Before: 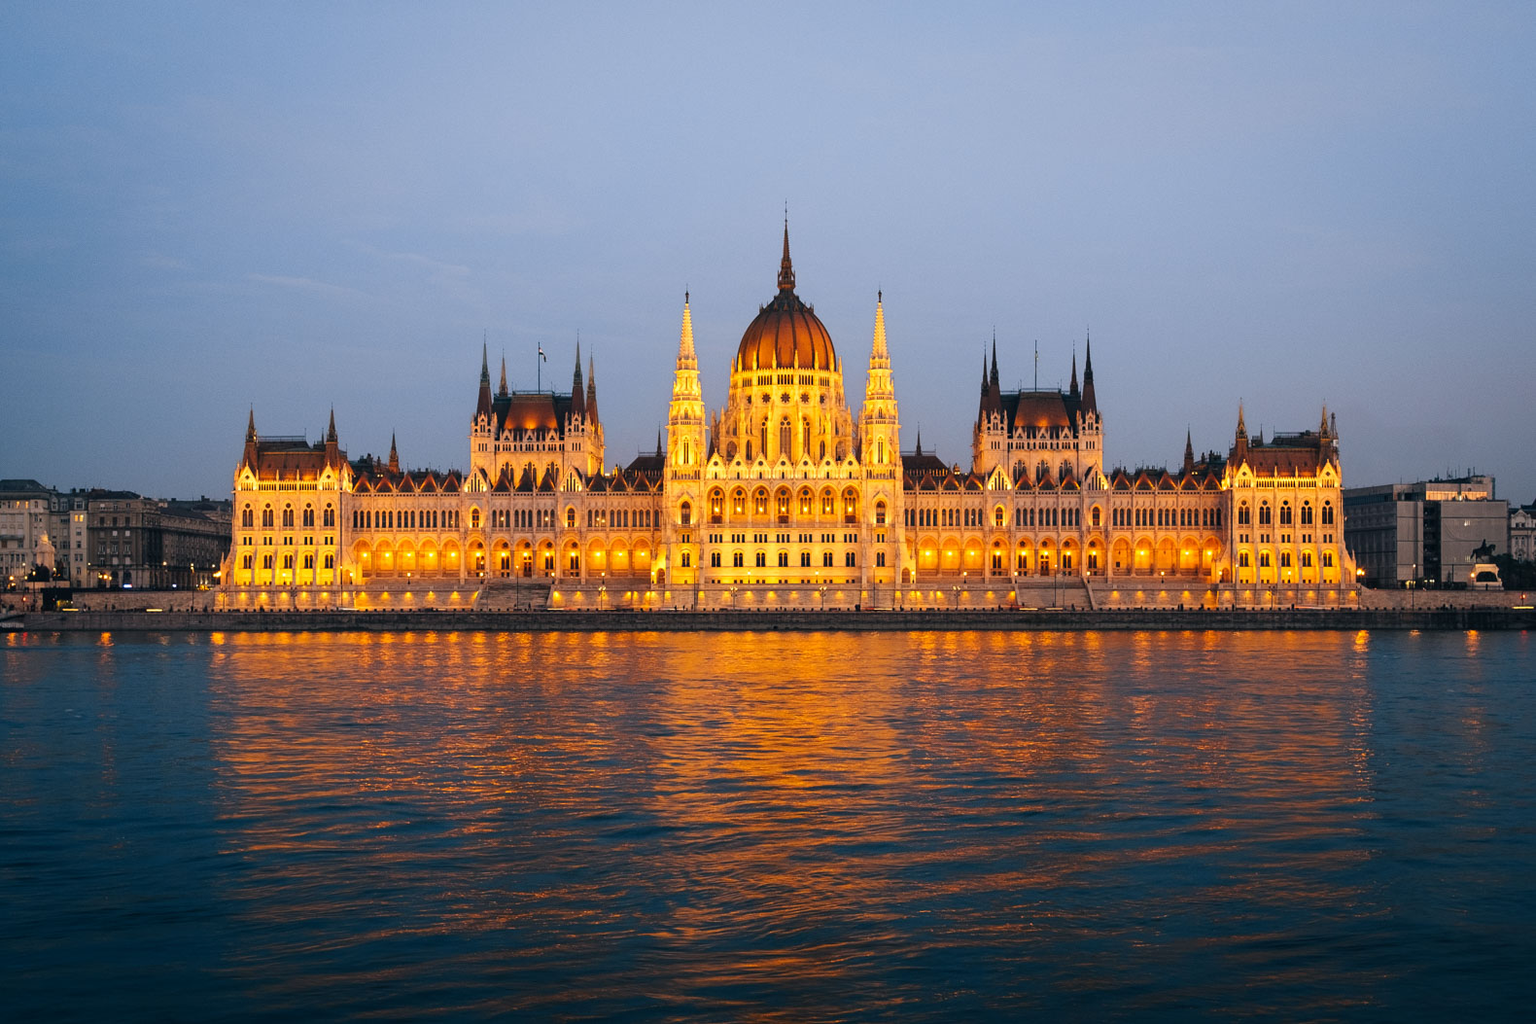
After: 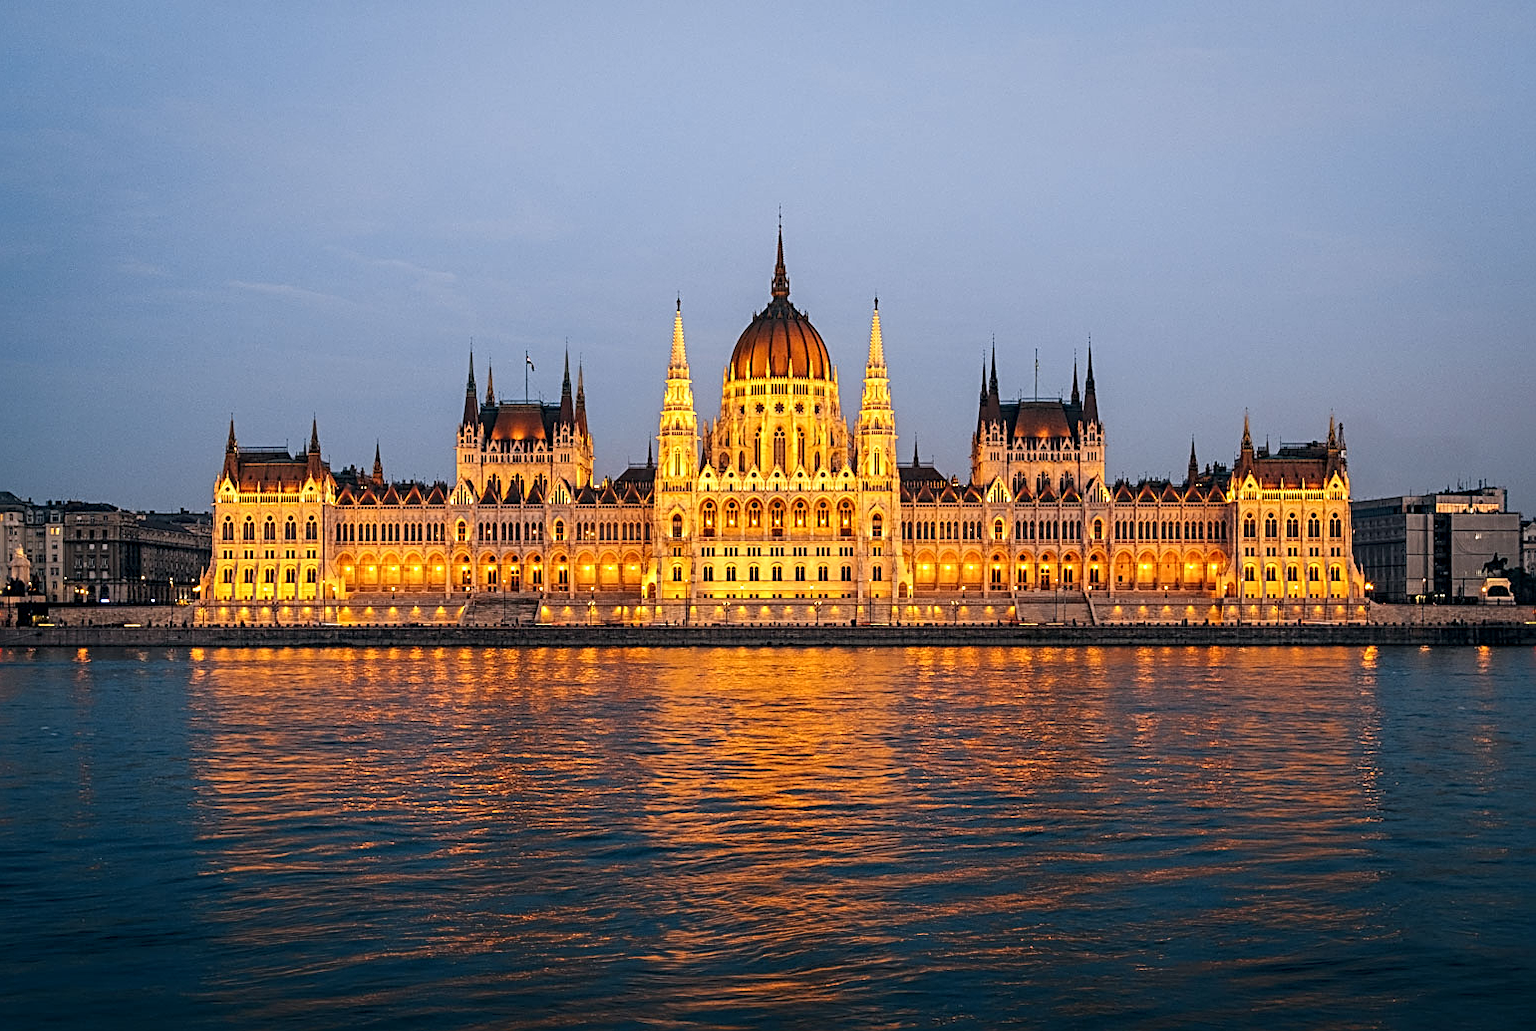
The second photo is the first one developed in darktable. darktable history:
local contrast: detail 130%
sharpen: radius 2.703, amount 0.655
crop and rotate: left 1.712%, right 0.708%, bottom 1.697%
